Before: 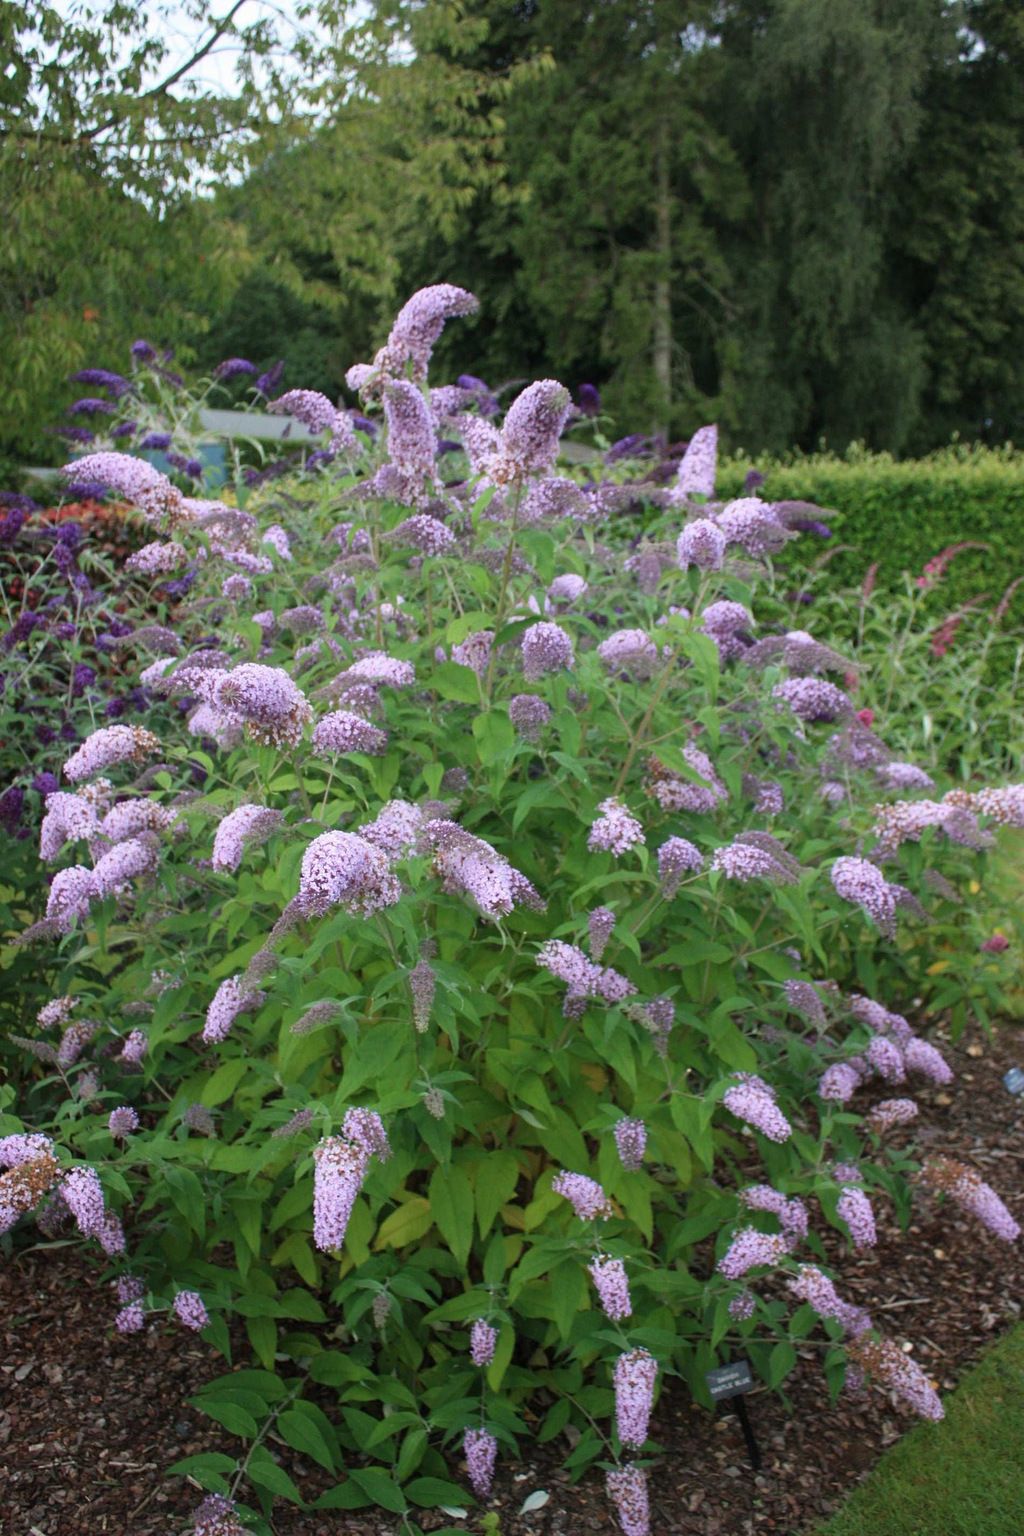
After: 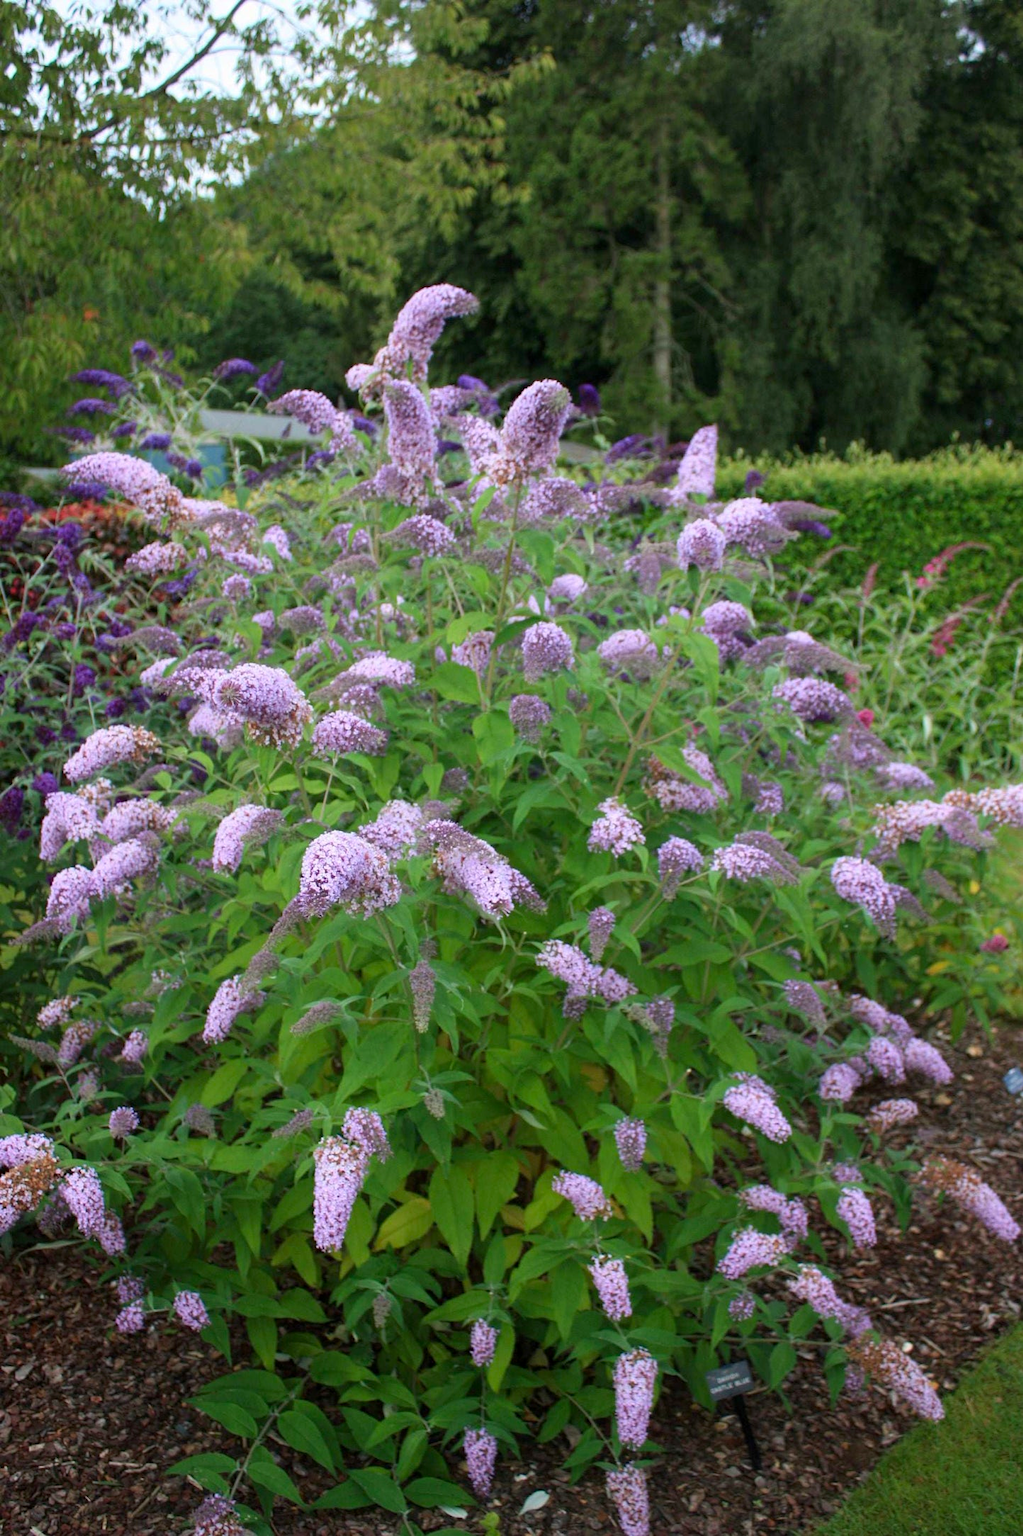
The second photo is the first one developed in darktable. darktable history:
exposure: black level correction 0.002, compensate exposure bias true, compensate highlight preservation false
contrast brightness saturation: contrast 0.038, saturation 0.164
